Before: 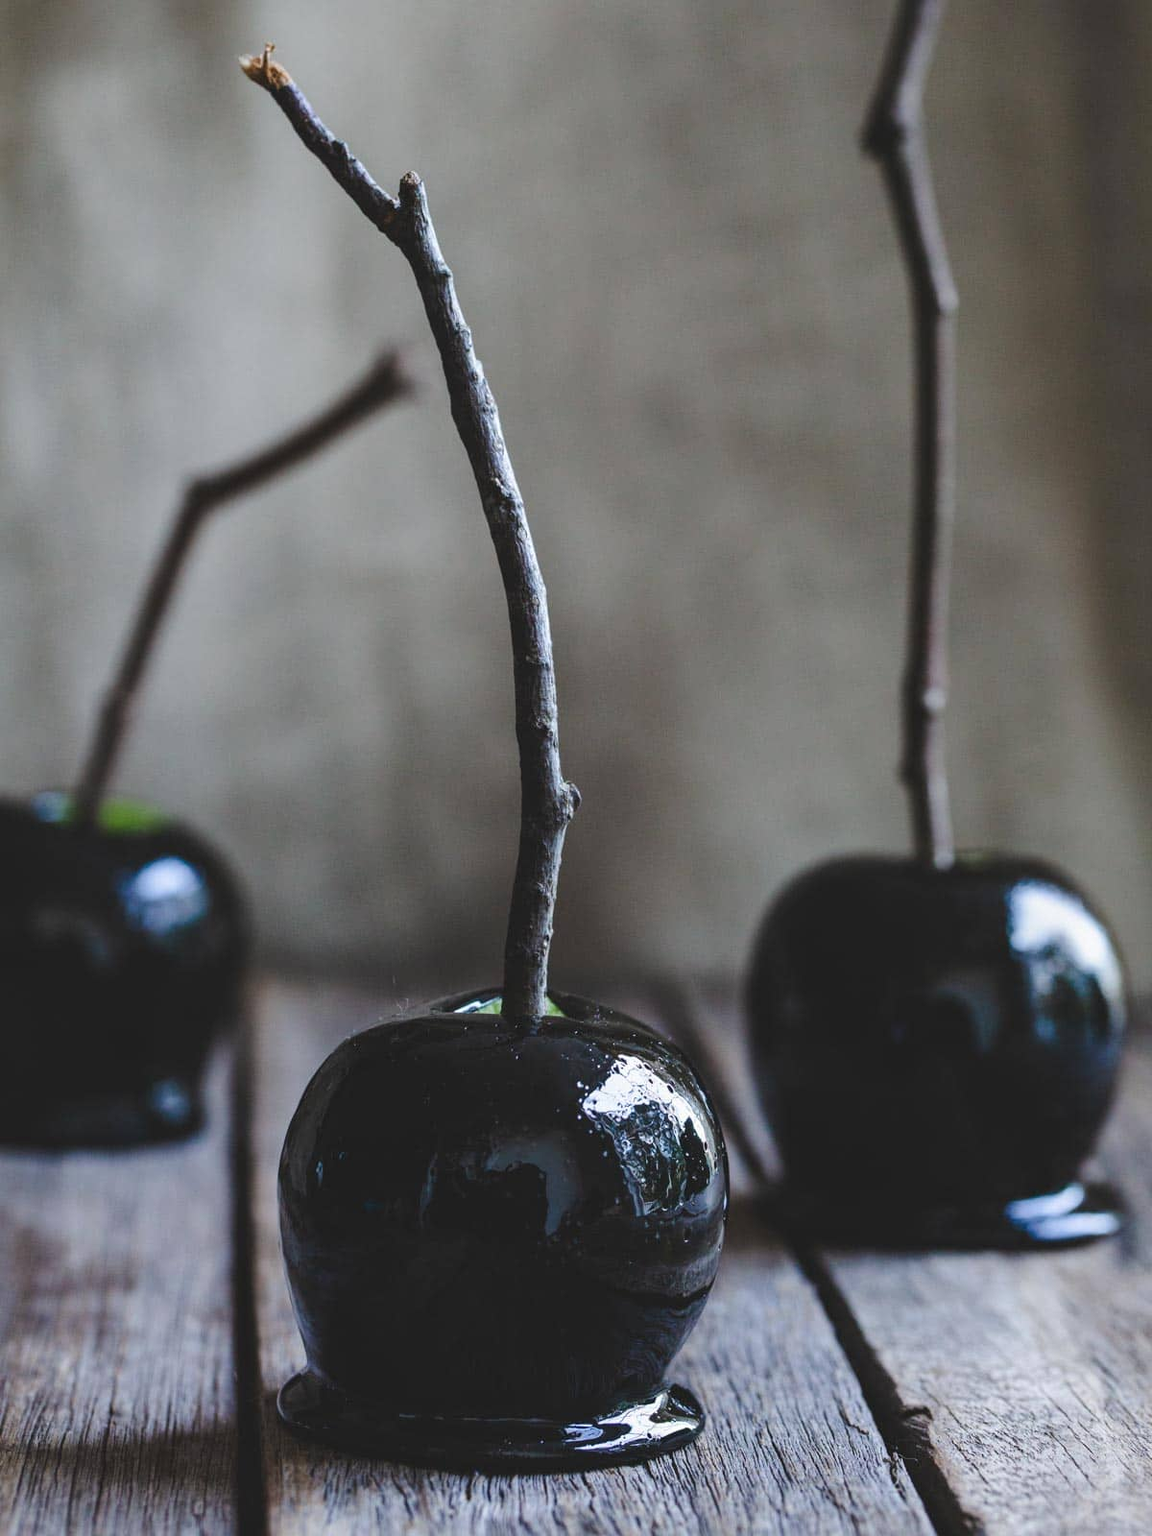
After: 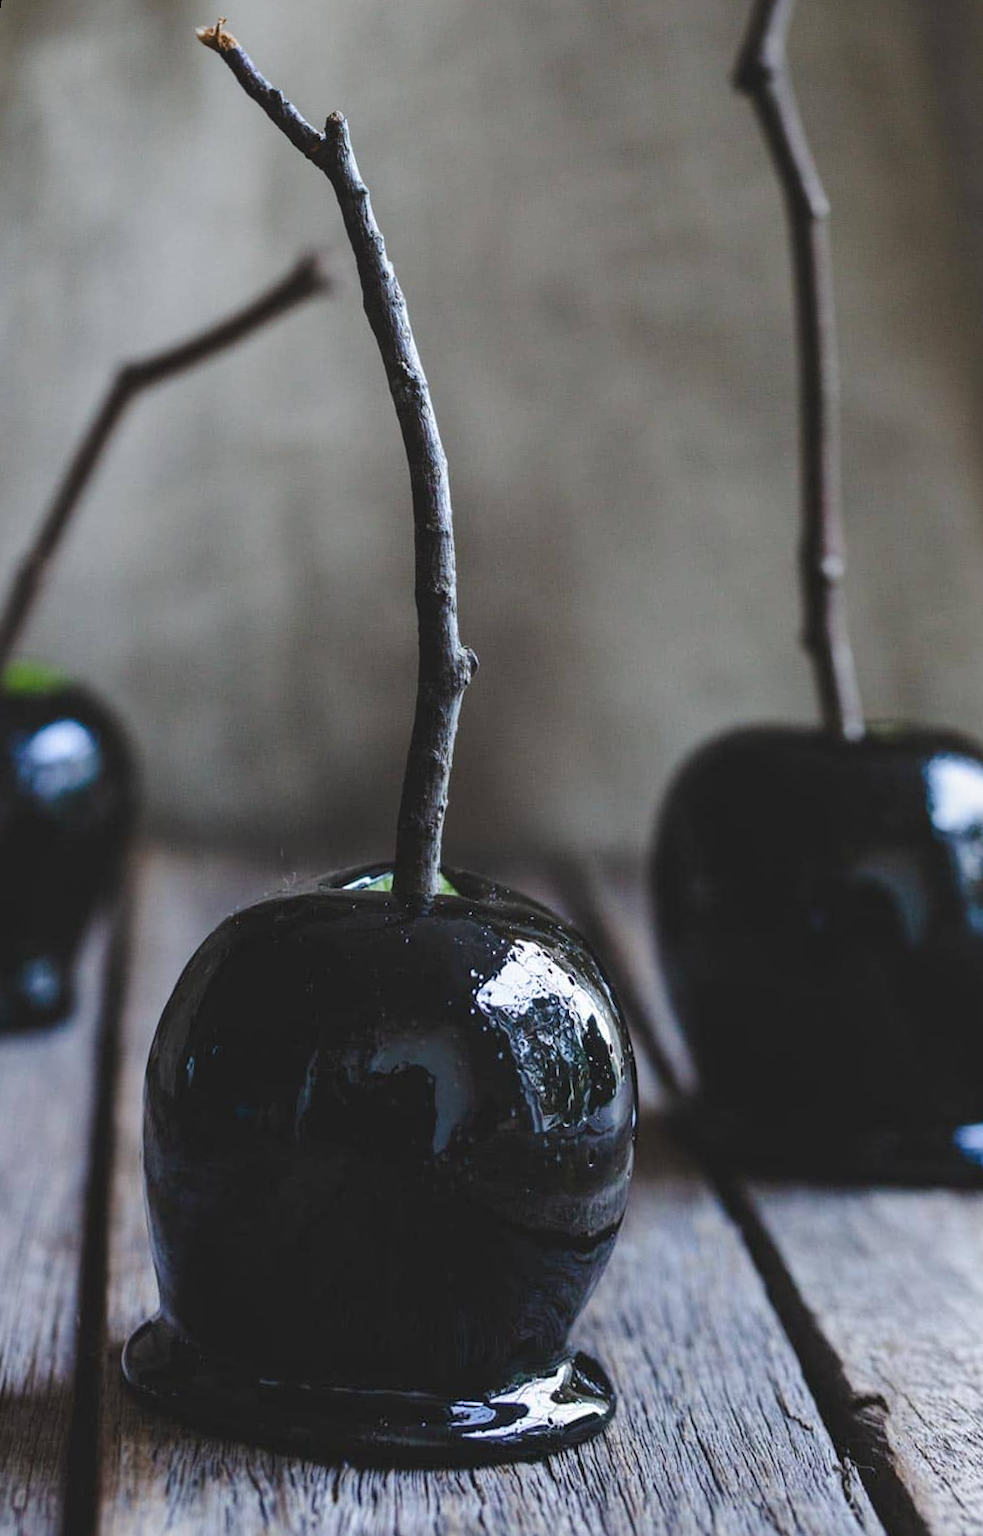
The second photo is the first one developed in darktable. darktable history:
local contrast: mode bilateral grid, contrast 20, coarseness 50, detail 102%, midtone range 0.2
rotate and perspective: rotation 0.72°, lens shift (vertical) -0.352, lens shift (horizontal) -0.051, crop left 0.152, crop right 0.859, crop top 0.019, crop bottom 0.964
